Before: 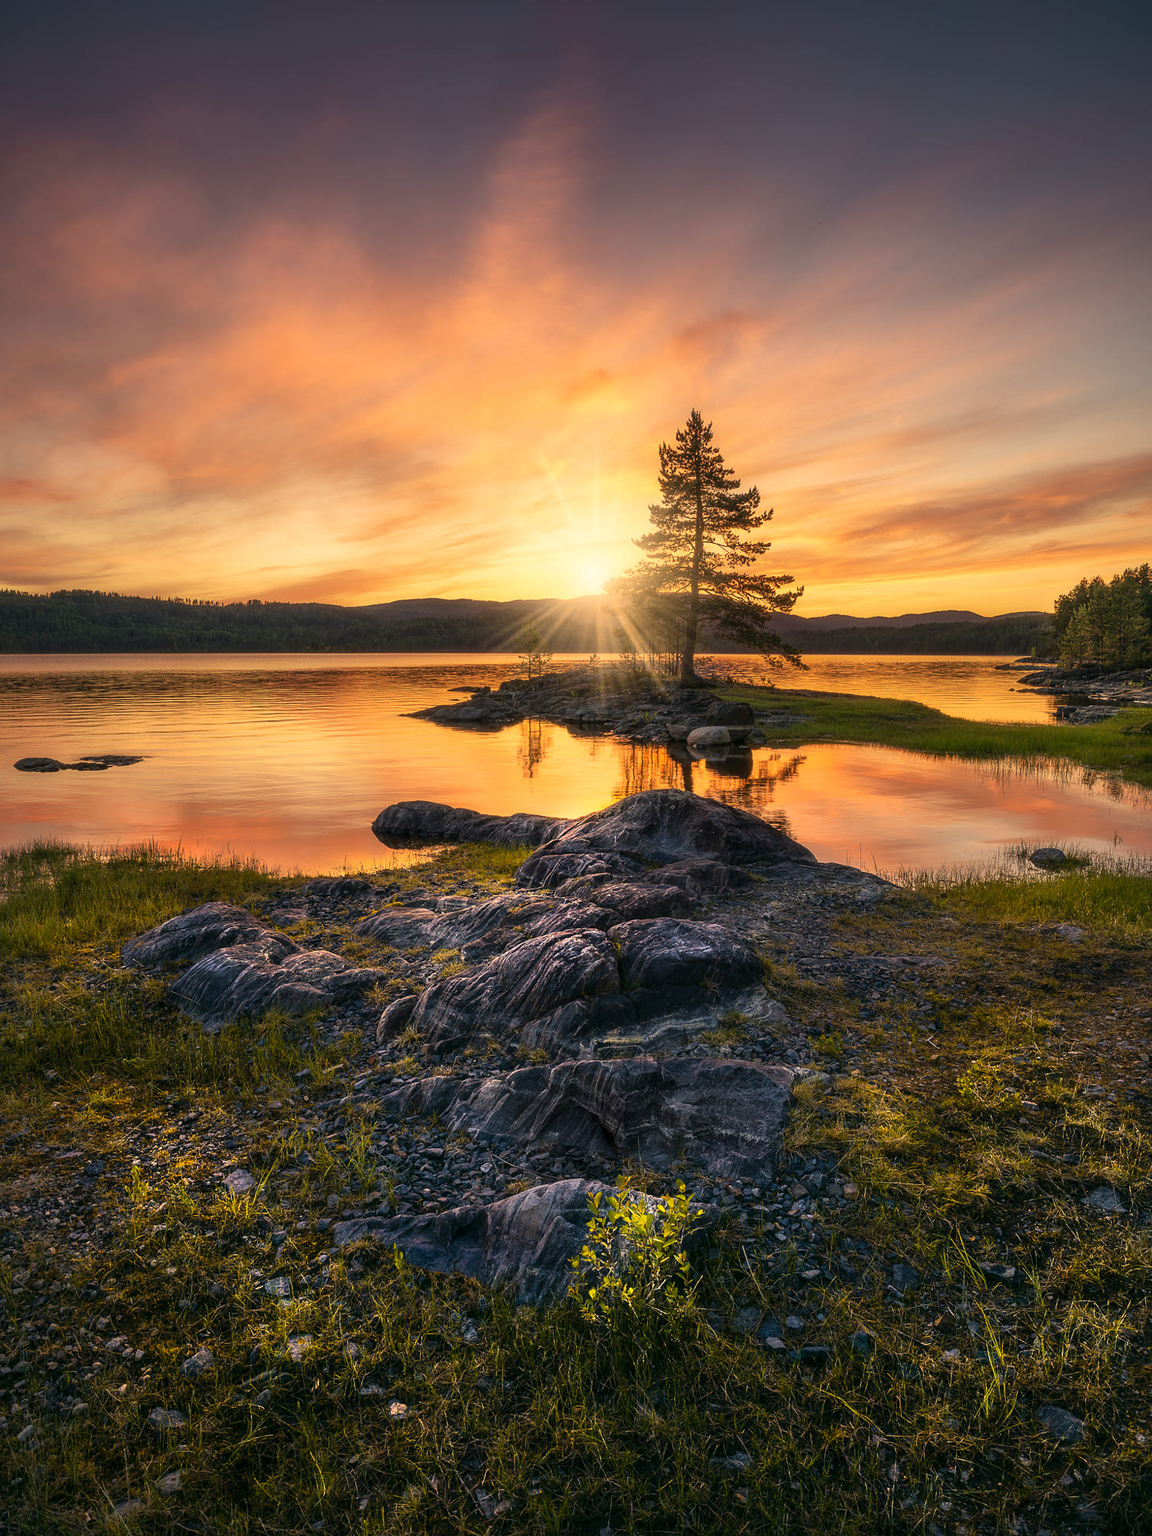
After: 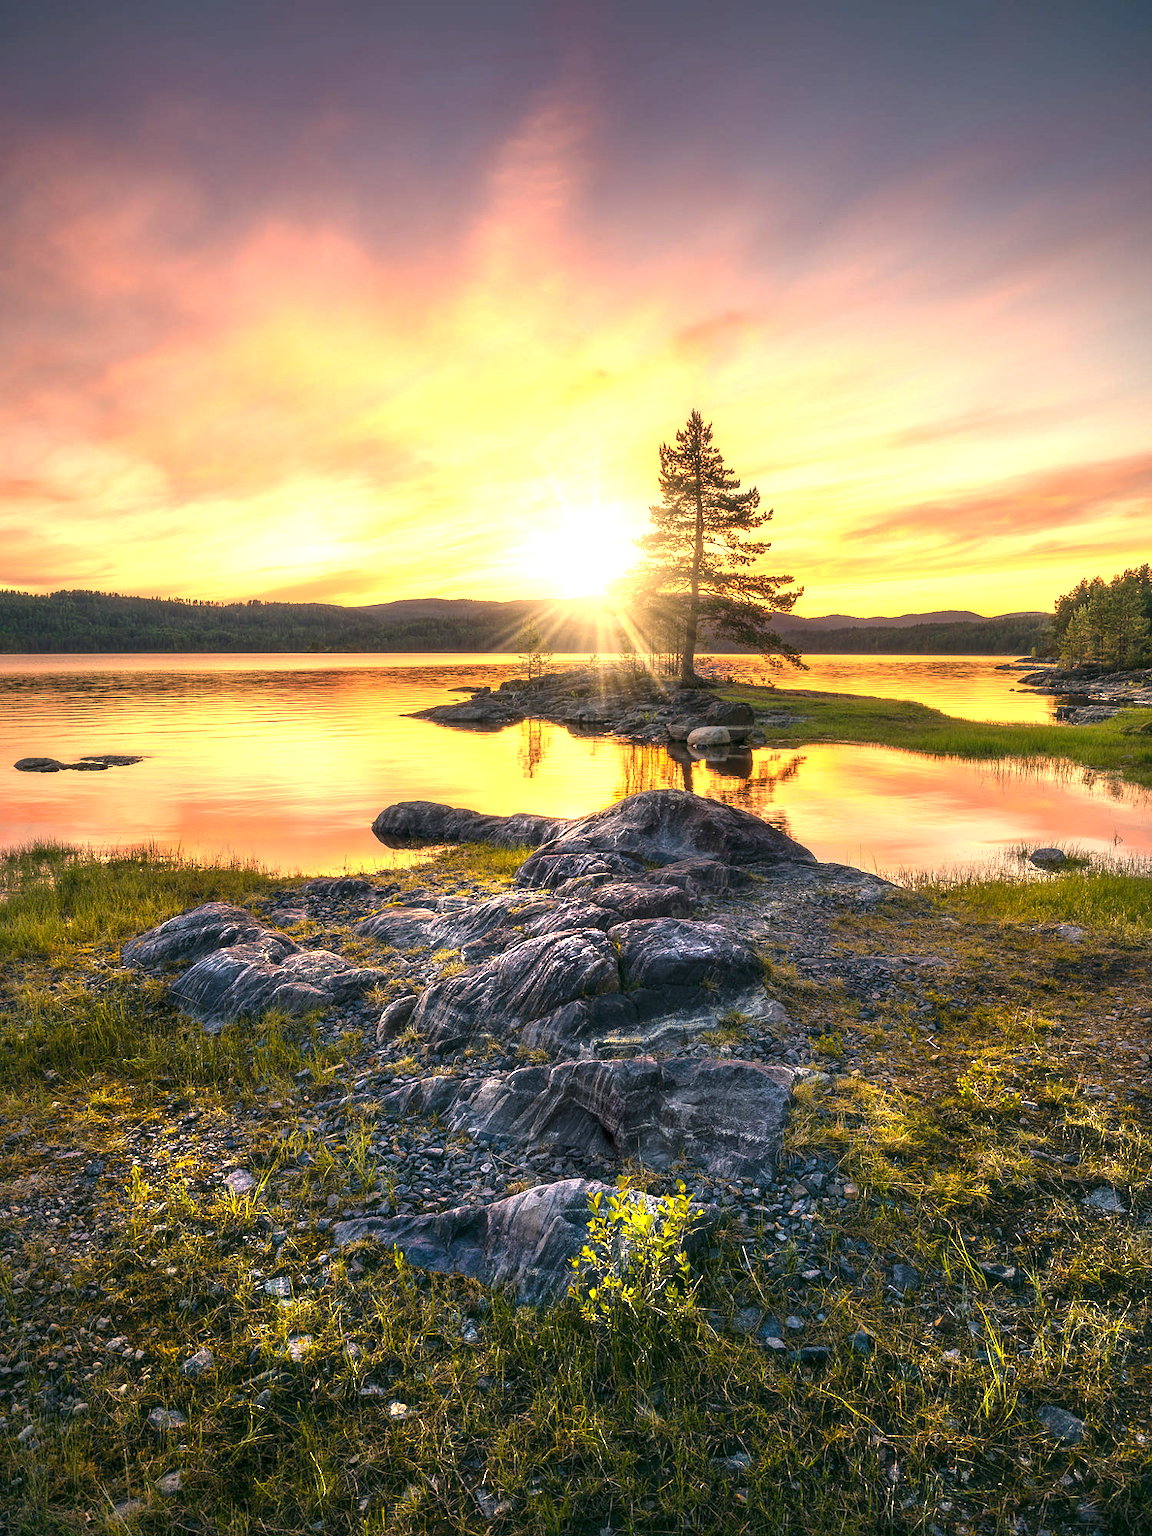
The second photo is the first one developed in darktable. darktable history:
exposure: exposure 1.261 EV, compensate highlight preservation false
sharpen: radius 2.862, amount 0.861, threshold 47.47
tone equalizer: mask exposure compensation -0.506 EV
